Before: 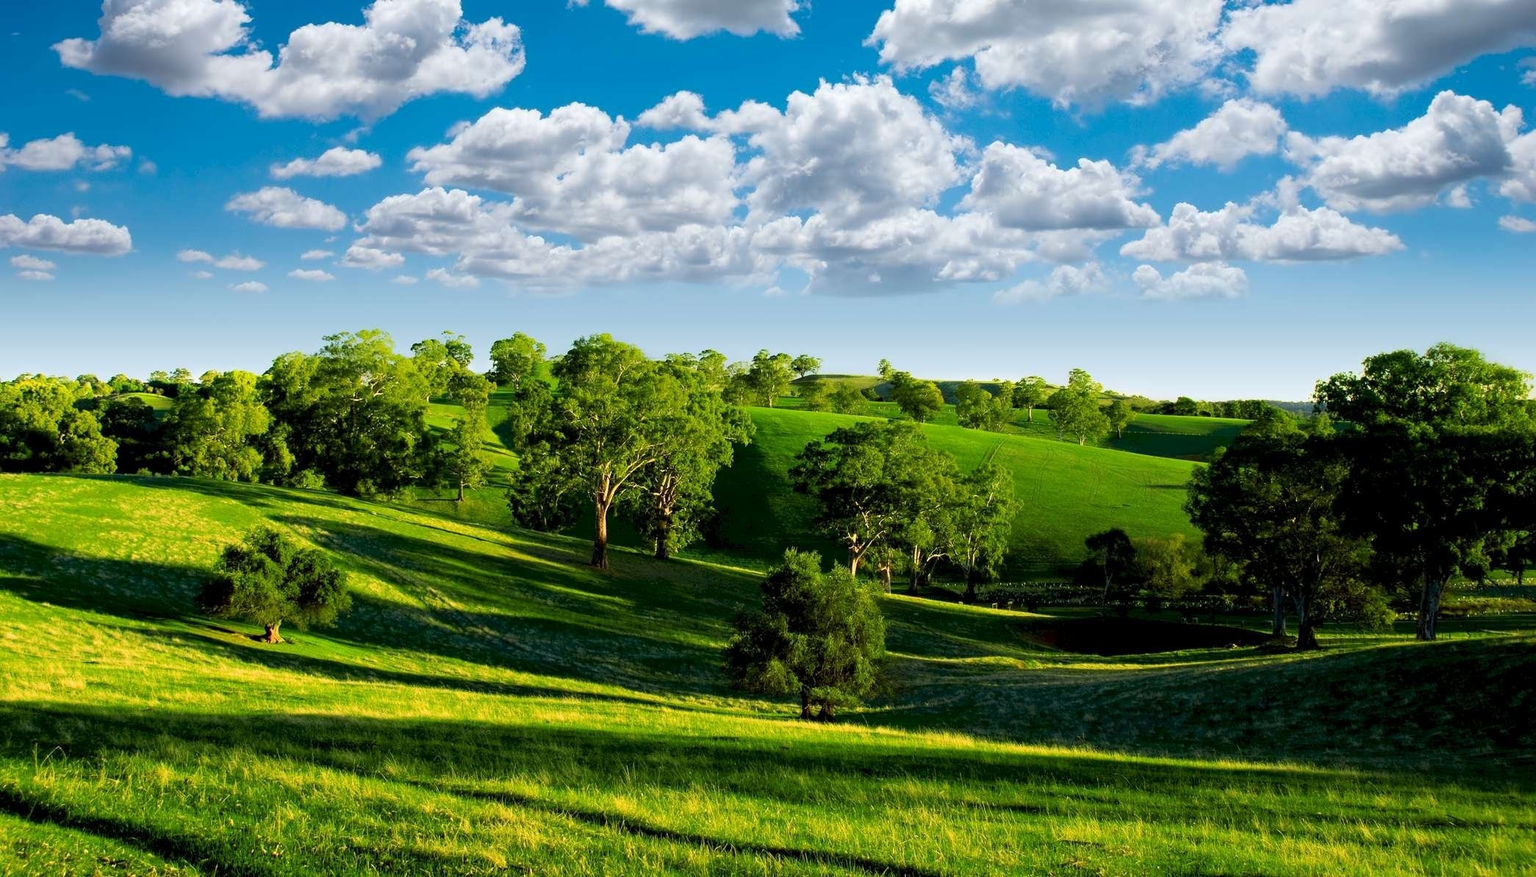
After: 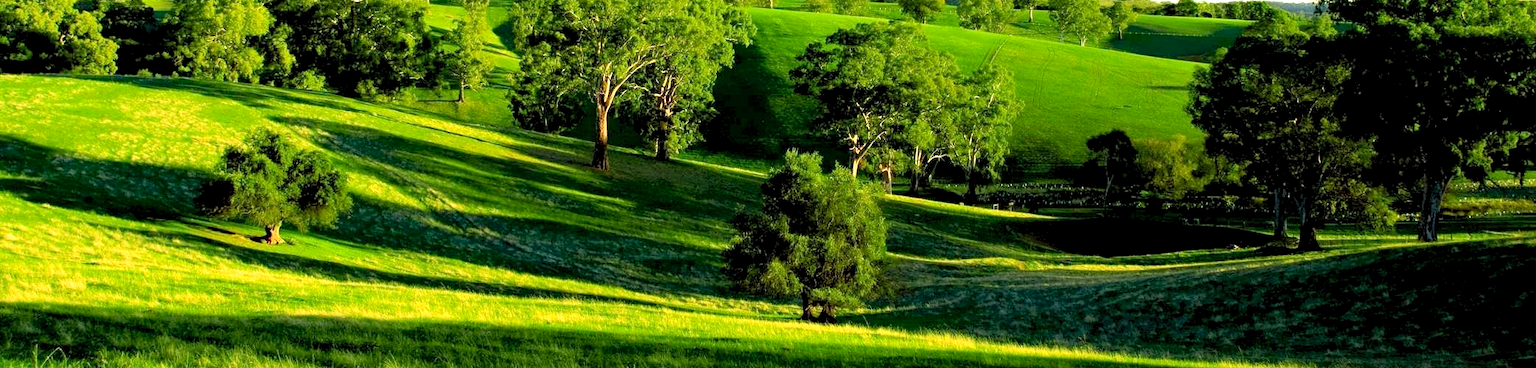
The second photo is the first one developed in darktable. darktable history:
levels: black 3.83%, white 90.64%, levels [0.044, 0.416, 0.908]
crop: top 45.551%, bottom 12.262%
